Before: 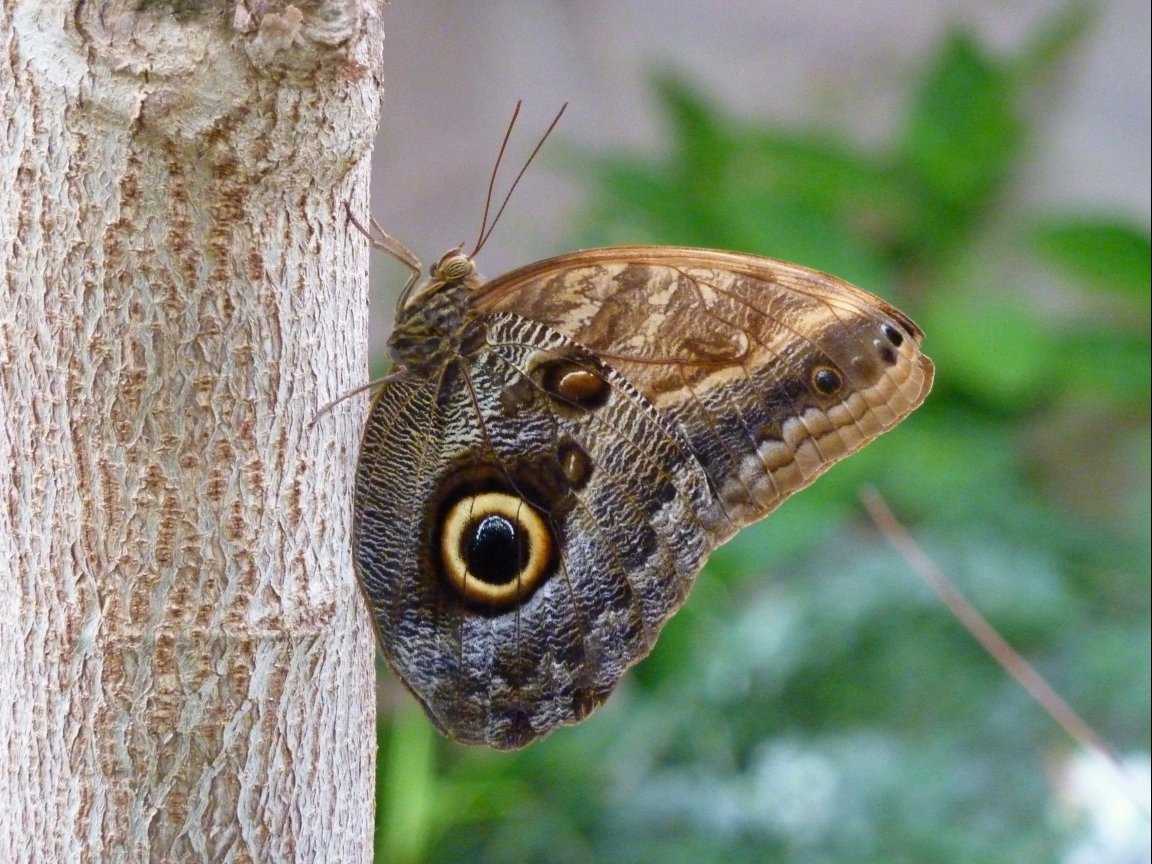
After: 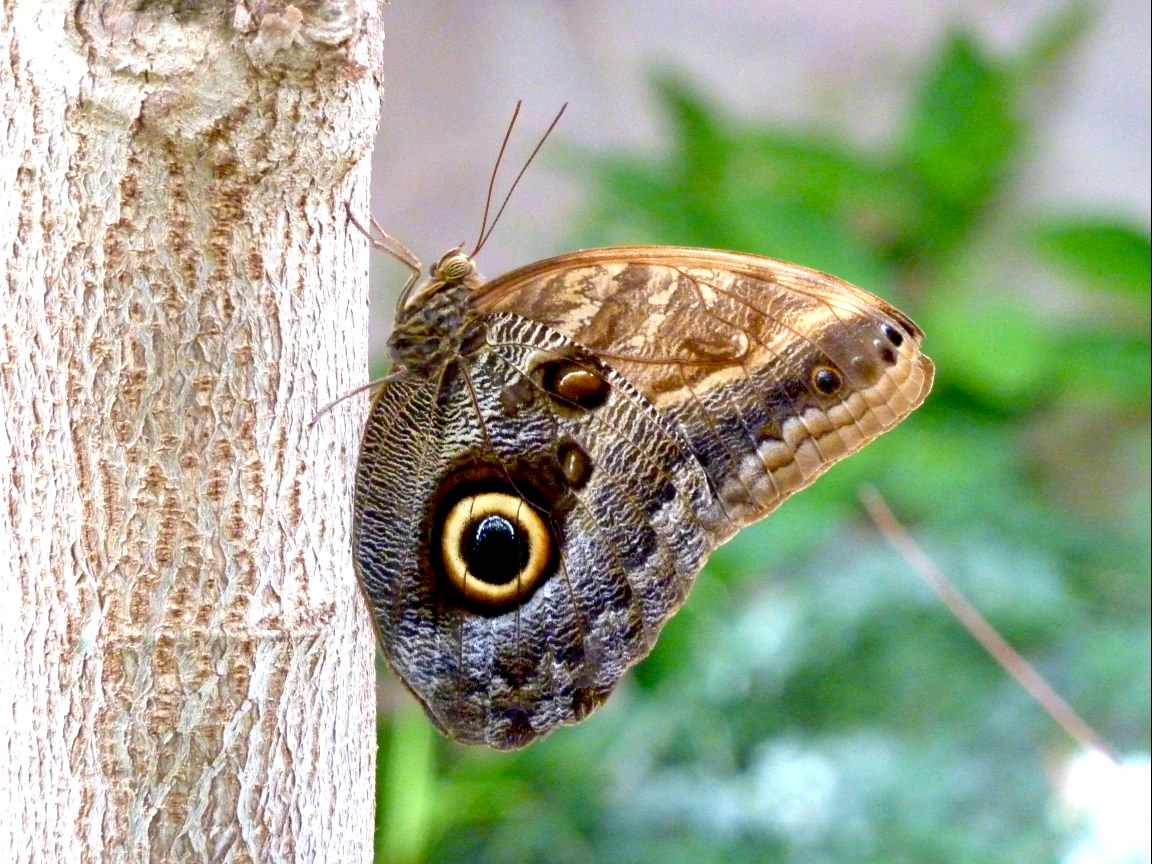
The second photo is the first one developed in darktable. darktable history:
exposure: black level correction 0.012, exposure 0.694 EV, compensate exposure bias true, compensate highlight preservation false
